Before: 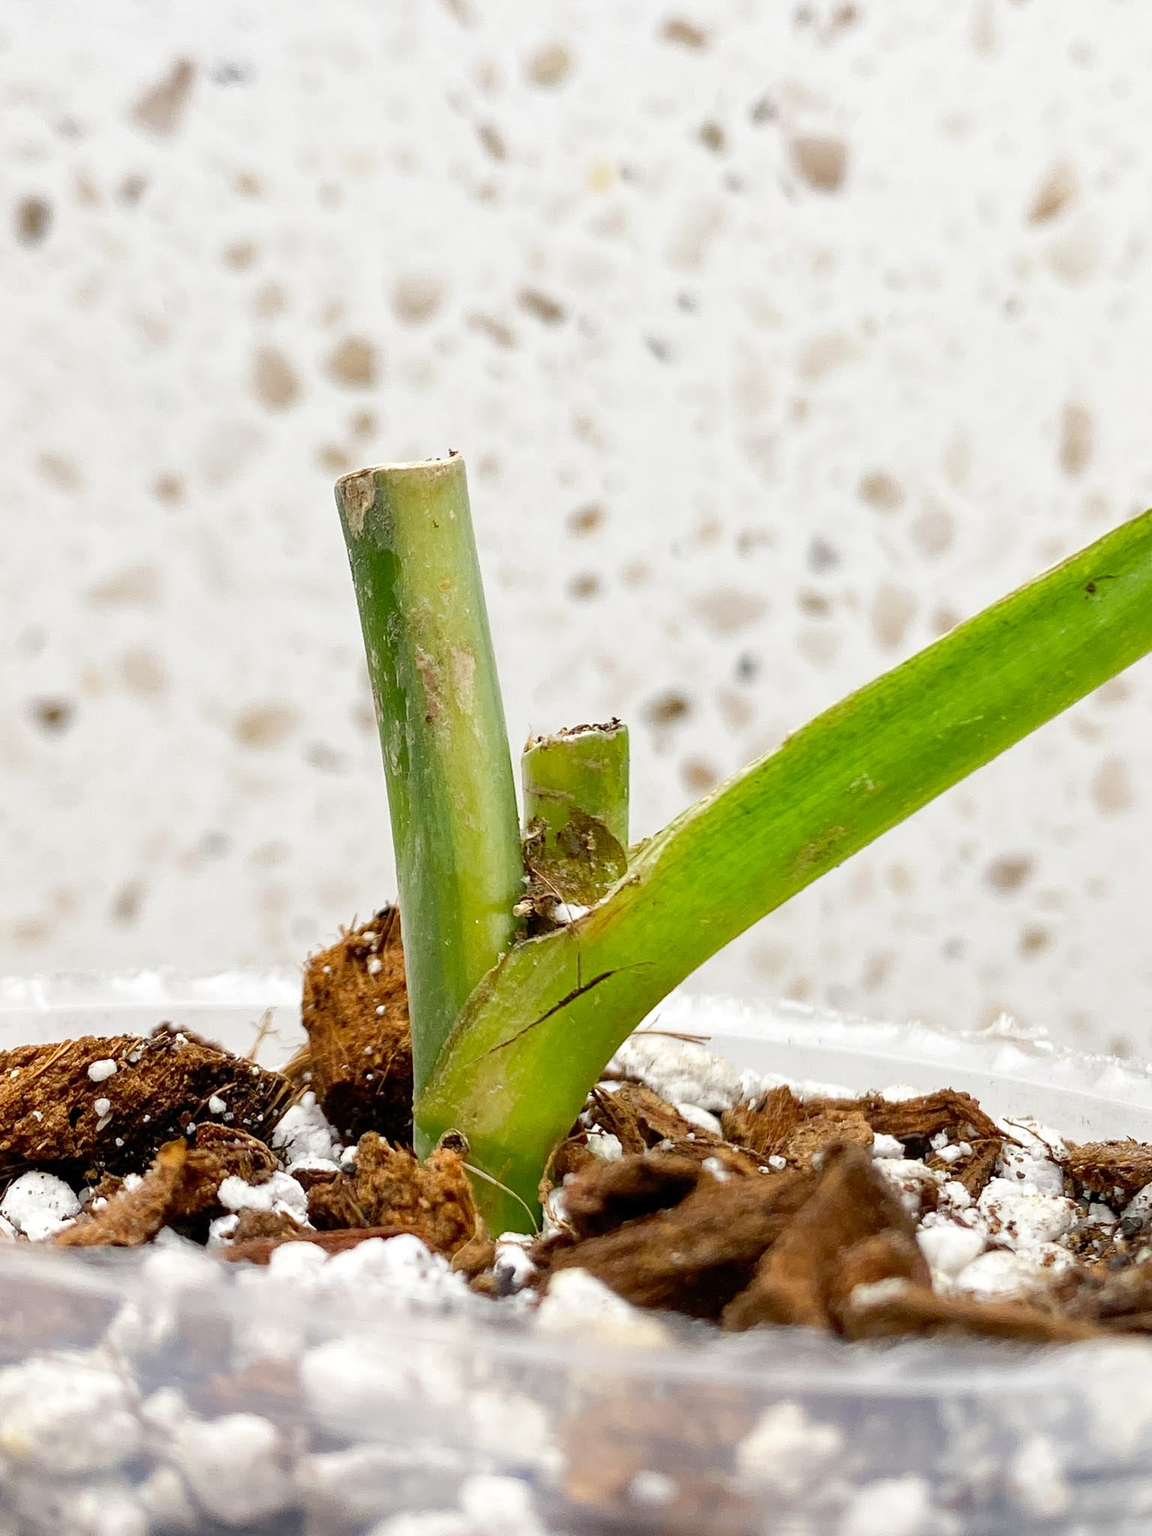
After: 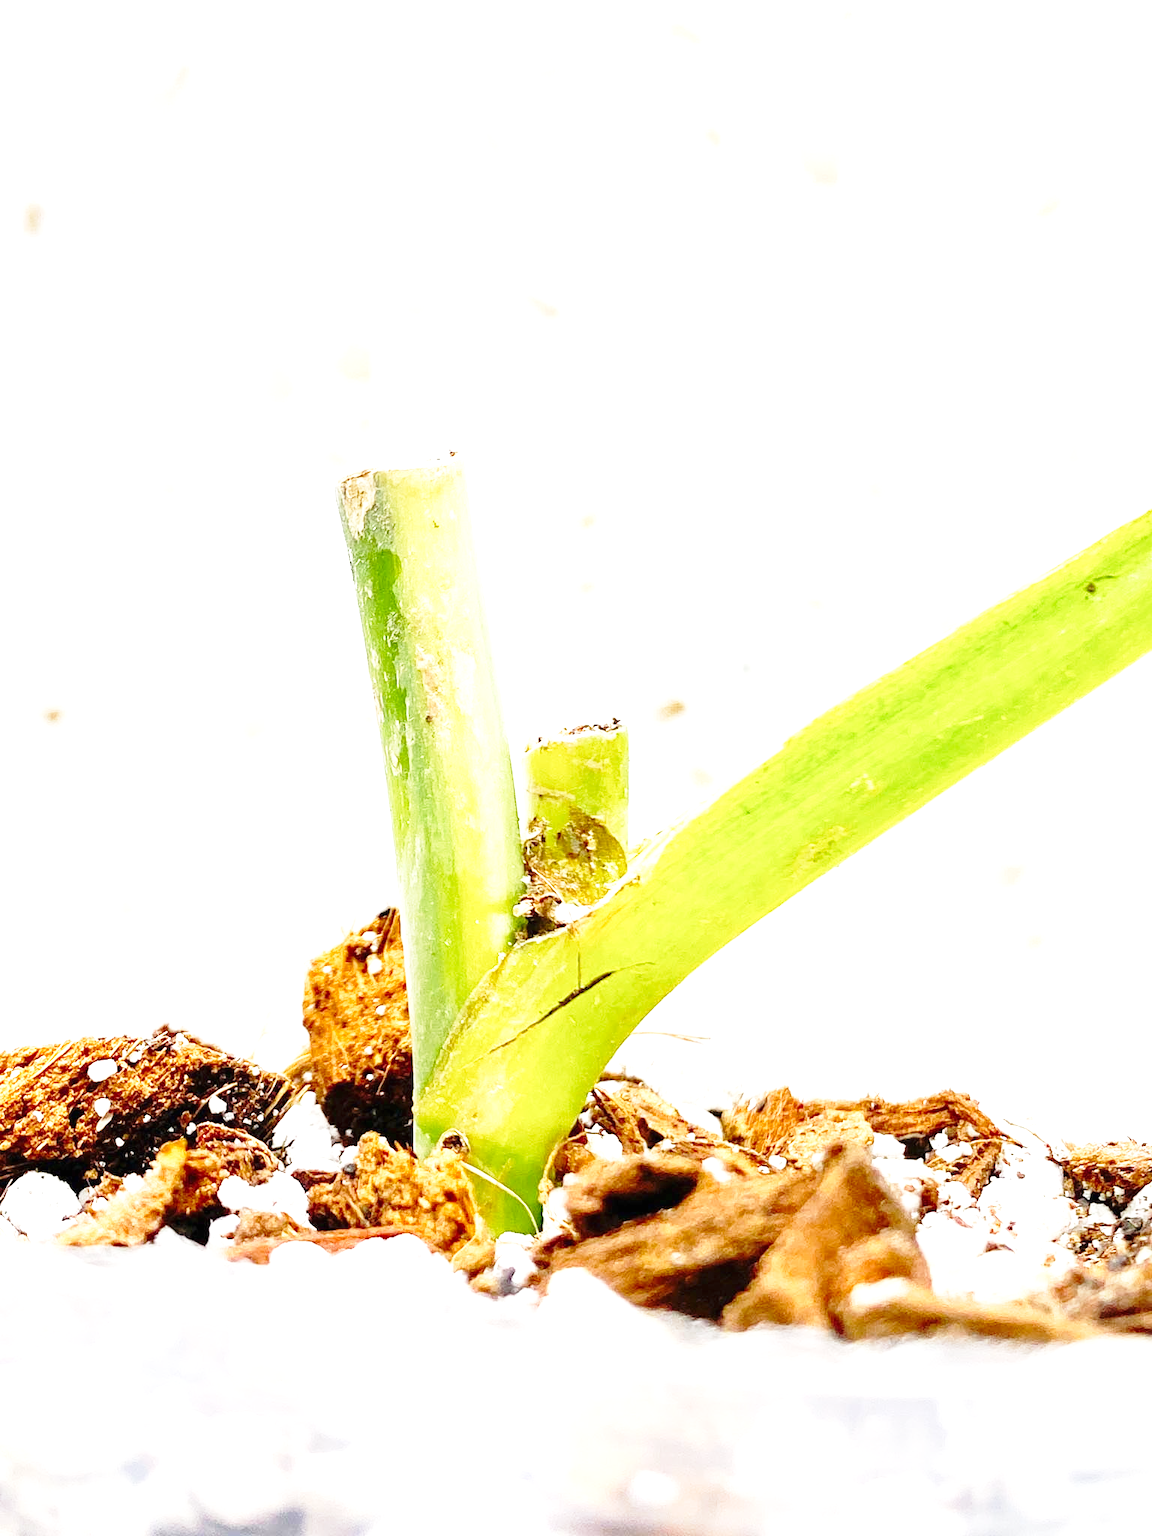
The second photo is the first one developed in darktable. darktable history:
base curve: curves: ch0 [(0, 0) (0.028, 0.03) (0.121, 0.232) (0.46, 0.748) (0.859, 0.968) (1, 1)], preserve colors none
white balance: red 1, blue 1
exposure: black level correction 0, exposure 1.45 EV, compensate exposure bias true, compensate highlight preservation false
